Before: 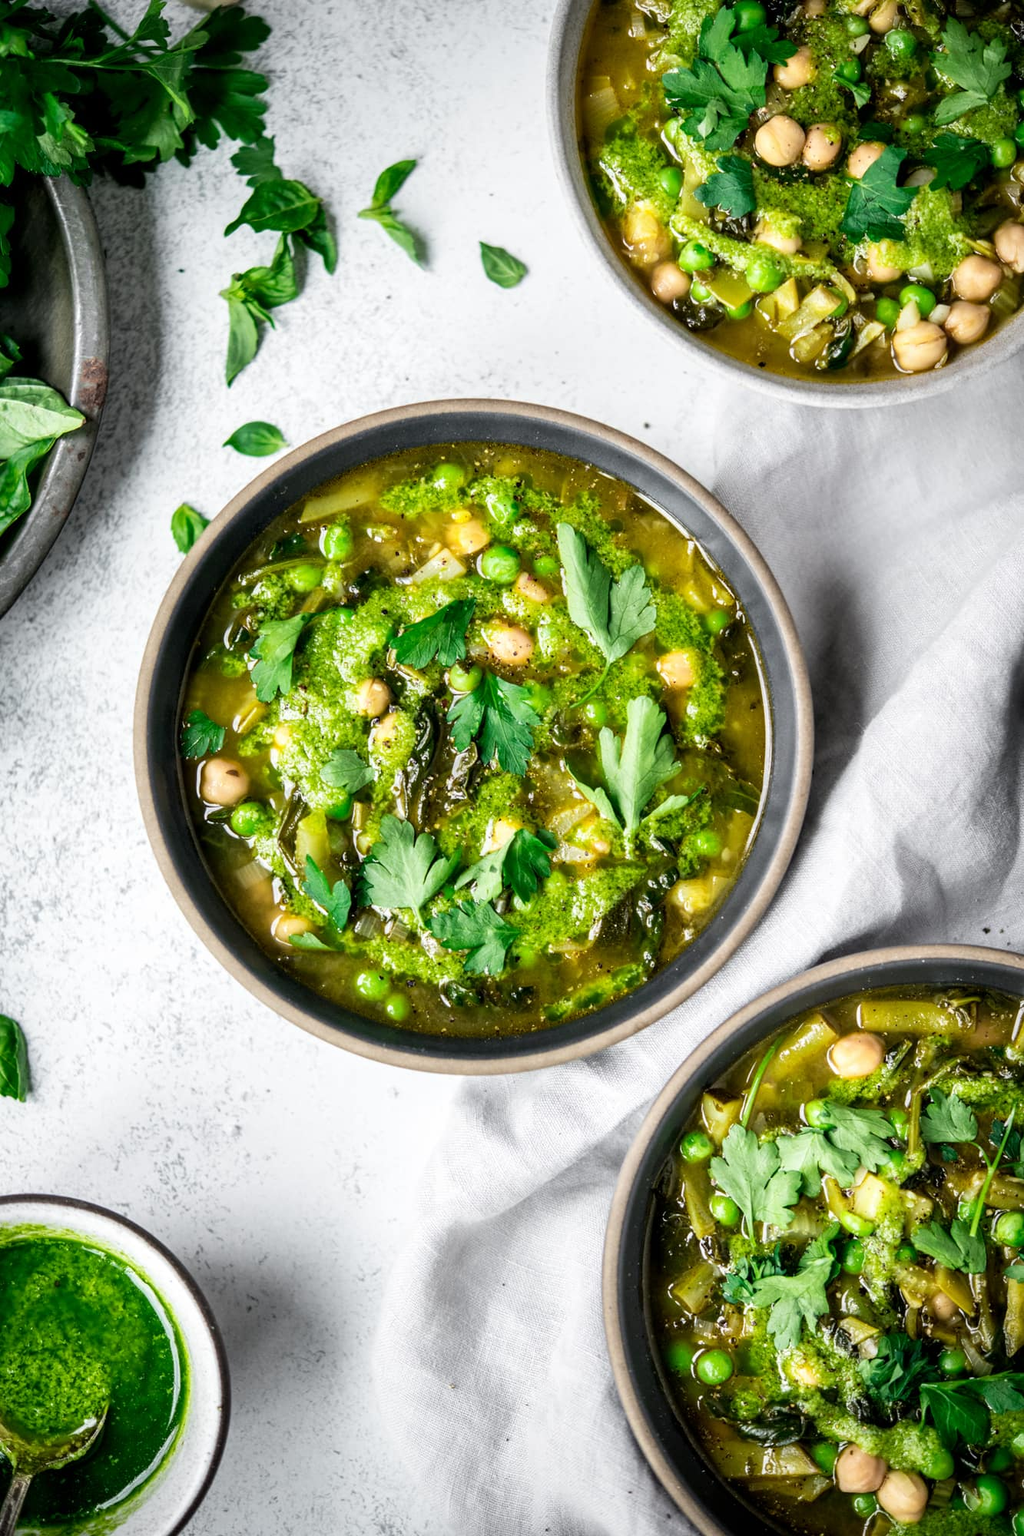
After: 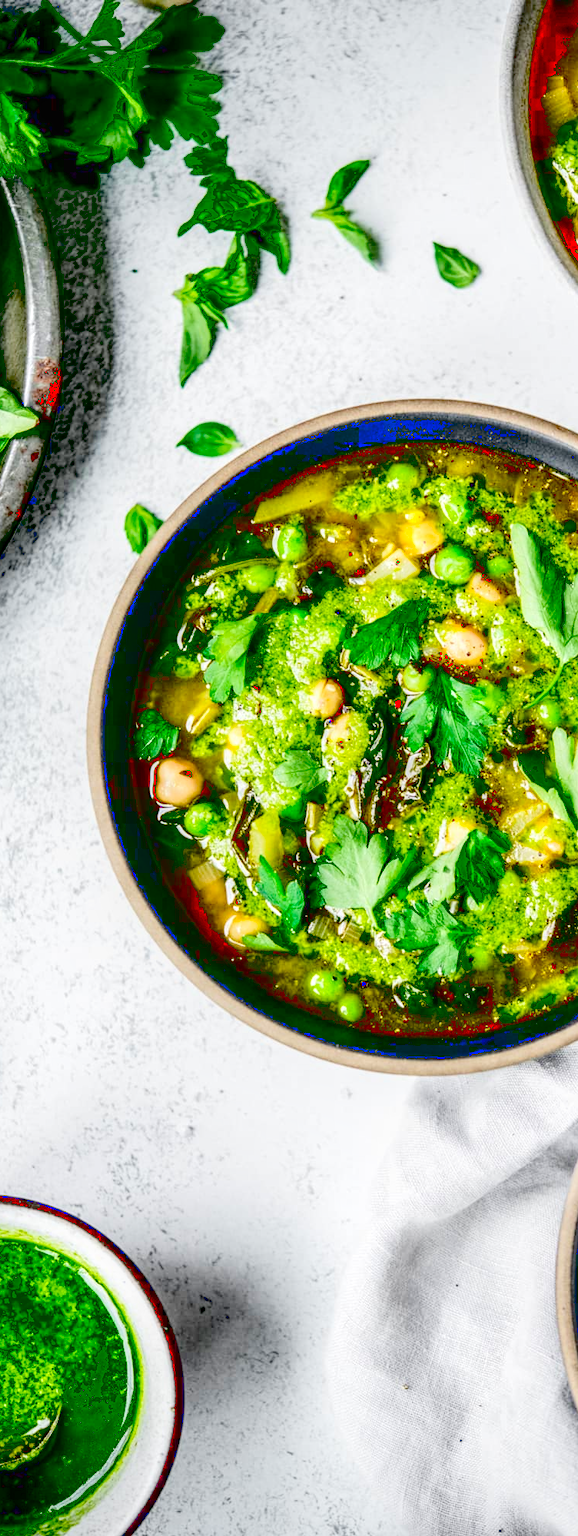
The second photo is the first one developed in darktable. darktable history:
tone equalizer: -7 EV 0.141 EV, -6 EV 0.571 EV, -5 EV 1.16 EV, -4 EV 1.33 EV, -3 EV 1.15 EV, -2 EV 0.6 EV, -1 EV 0.166 EV, smoothing diameter 24.8%, edges refinement/feathering 13.29, preserve details guided filter
crop: left 4.649%, right 38.809%
tone curve: curves: ch0 [(0, 0) (0.003, 0.077) (0.011, 0.079) (0.025, 0.085) (0.044, 0.095) (0.069, 0.109) (0.1, 0.124) (0.136, 0.142) (0.177, 0.169) (0.224, 0.207) (0.277, 0.267) (0.335, 0.347) (0.399, 0.442) (0.468, 0.54) (0.543, 0.635) (0.623, 0.726) (0.709, 0.813) (0.801, 0.882) (0.898, 0.934) (1, 1)], color space Lab, linked channels, preserve colors none
local contrast: detail 130%
exposure: black level correction 0.055, exposure -0.035 EV, compensate highlight preservation false
